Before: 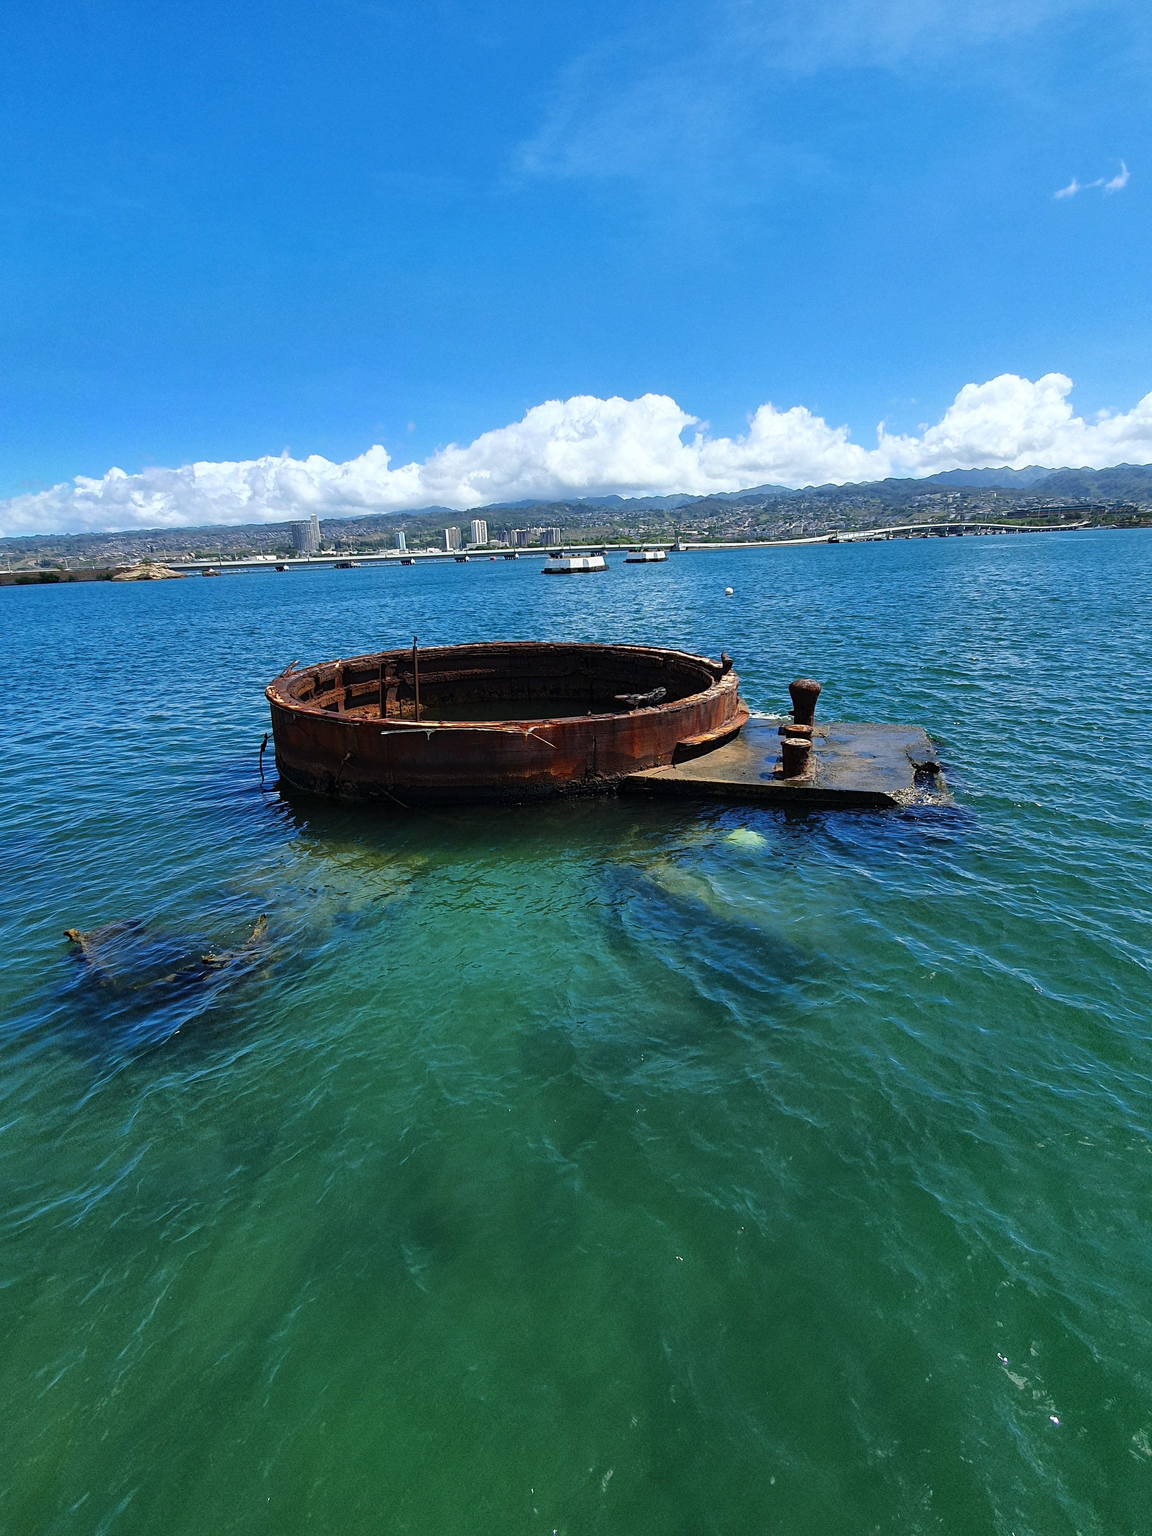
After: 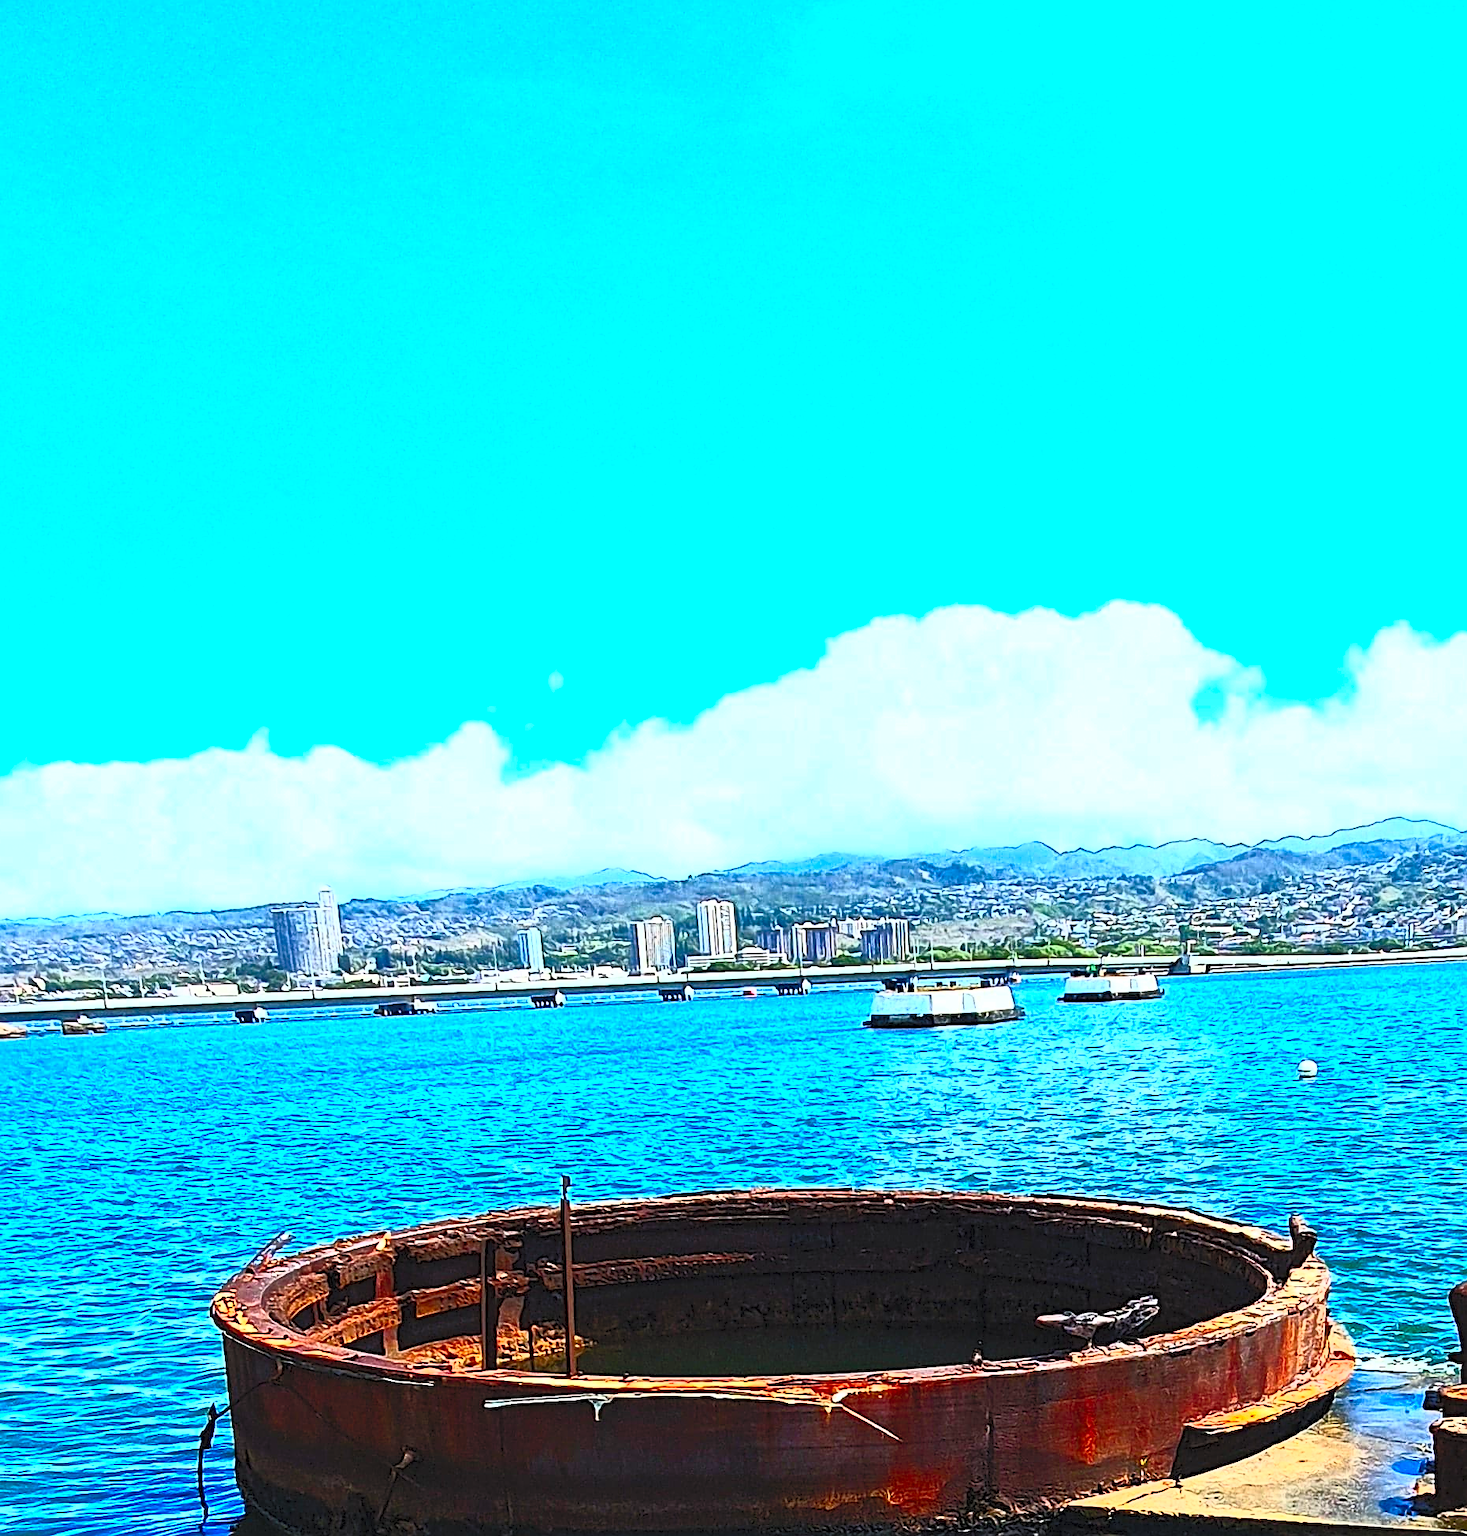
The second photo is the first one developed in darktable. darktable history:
sharpen: on, module defaults
crop: left 15.306%, top 9.065%, right 30.789%, bottom 48.638%
contrast brightness saturation: contrast 1, brightness 1, saturation 1
